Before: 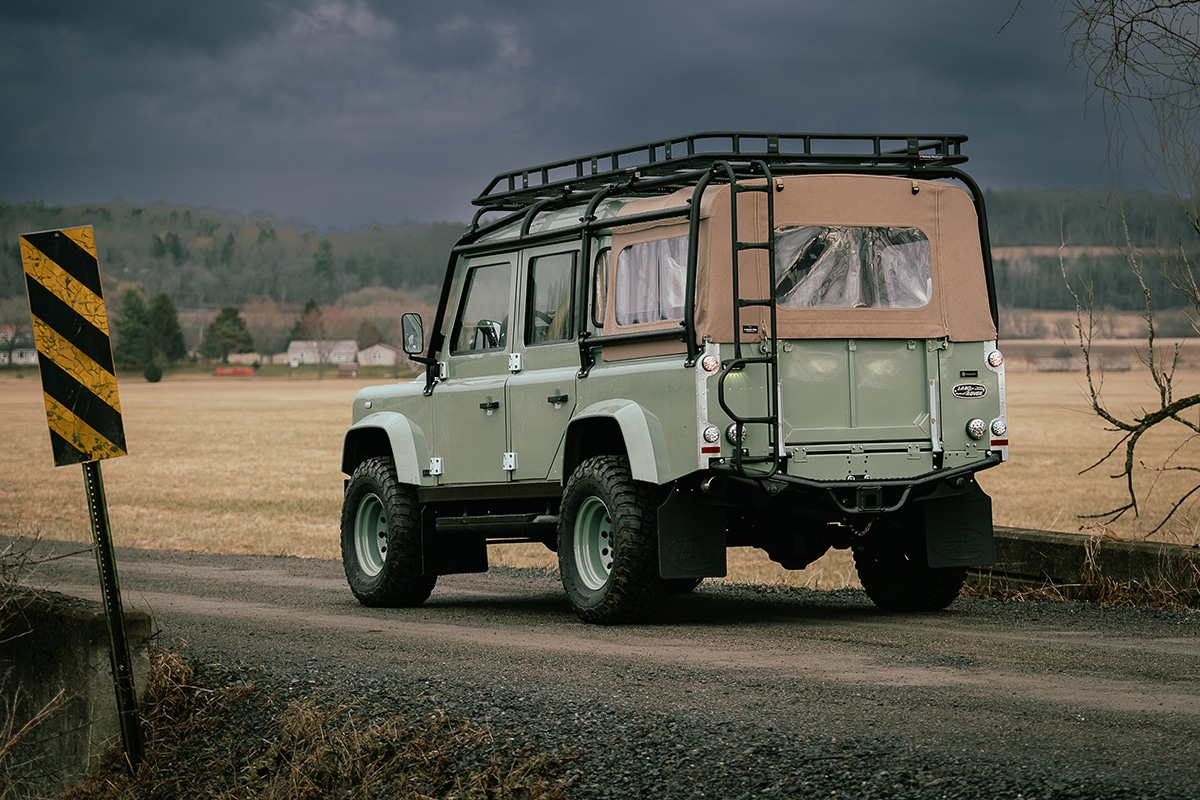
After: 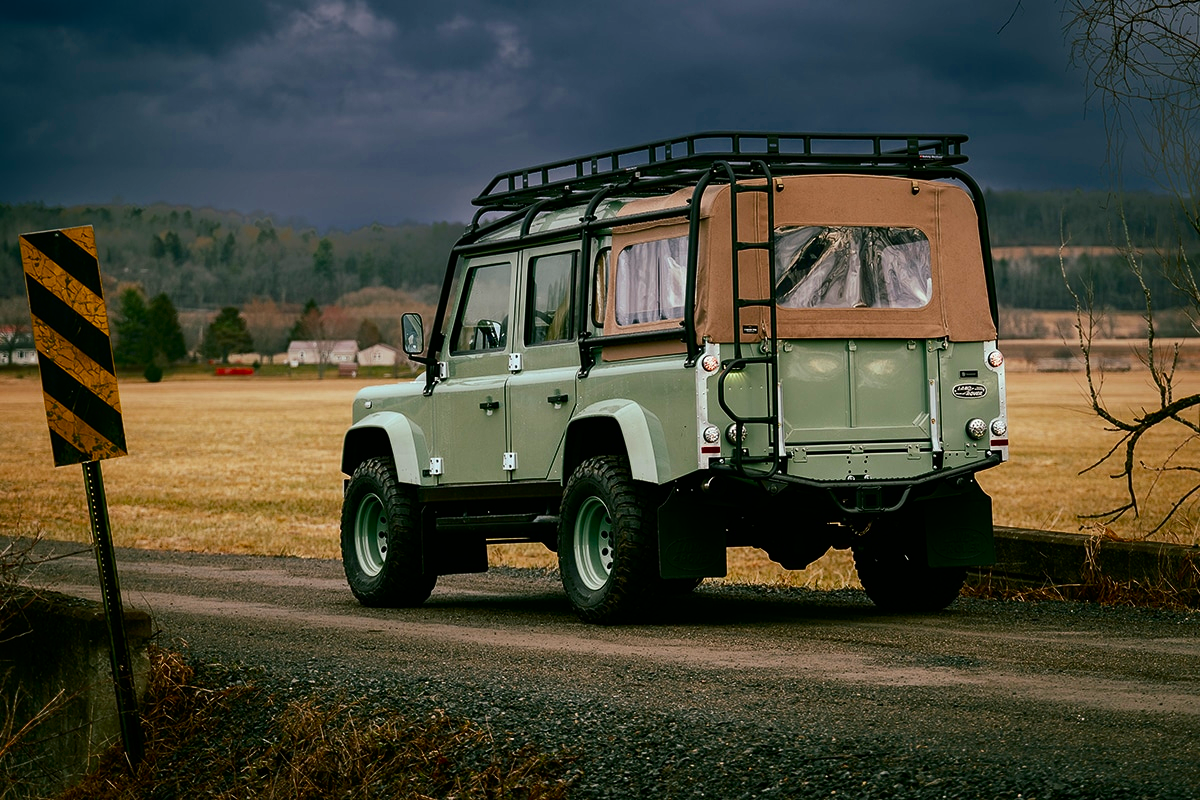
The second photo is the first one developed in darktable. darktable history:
shadows and highlights: shadows 29.38, highlights -29.04, low approximation 0.01, soften with gaussian
color balance rgb: perceptual saturation grading › global saturation 24.927%, global vibrance 16.162%, saturation formula JzAzBz (2021)
contrast brightness saturation: contrast 0.19, brightness -0.104, saturation 0.208
